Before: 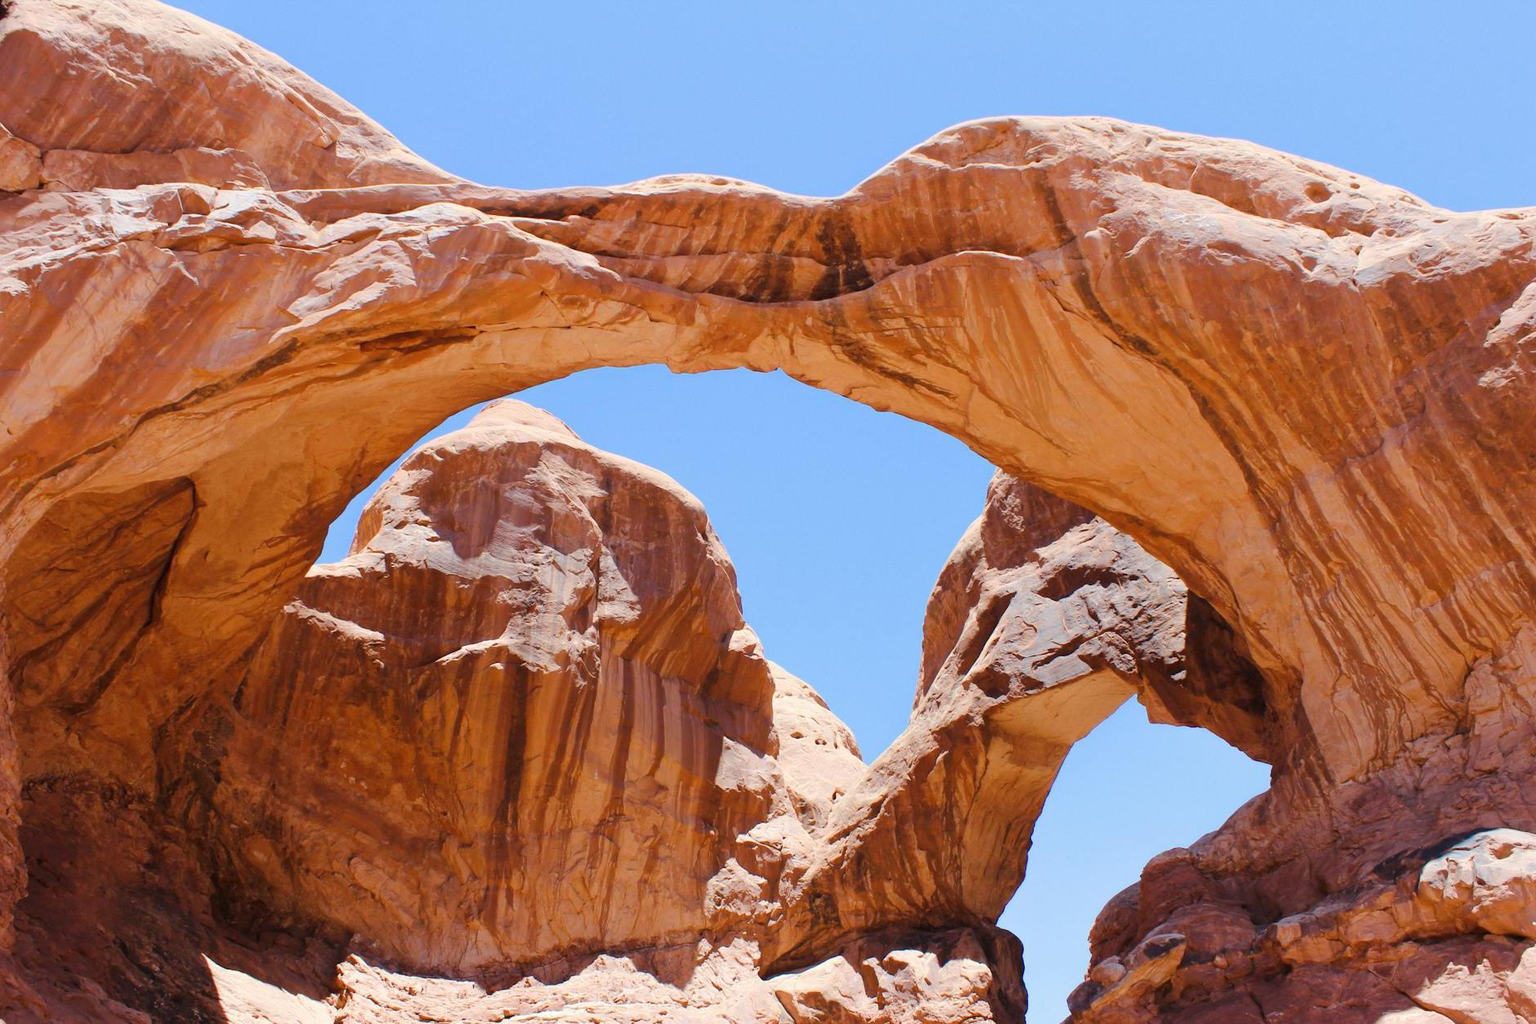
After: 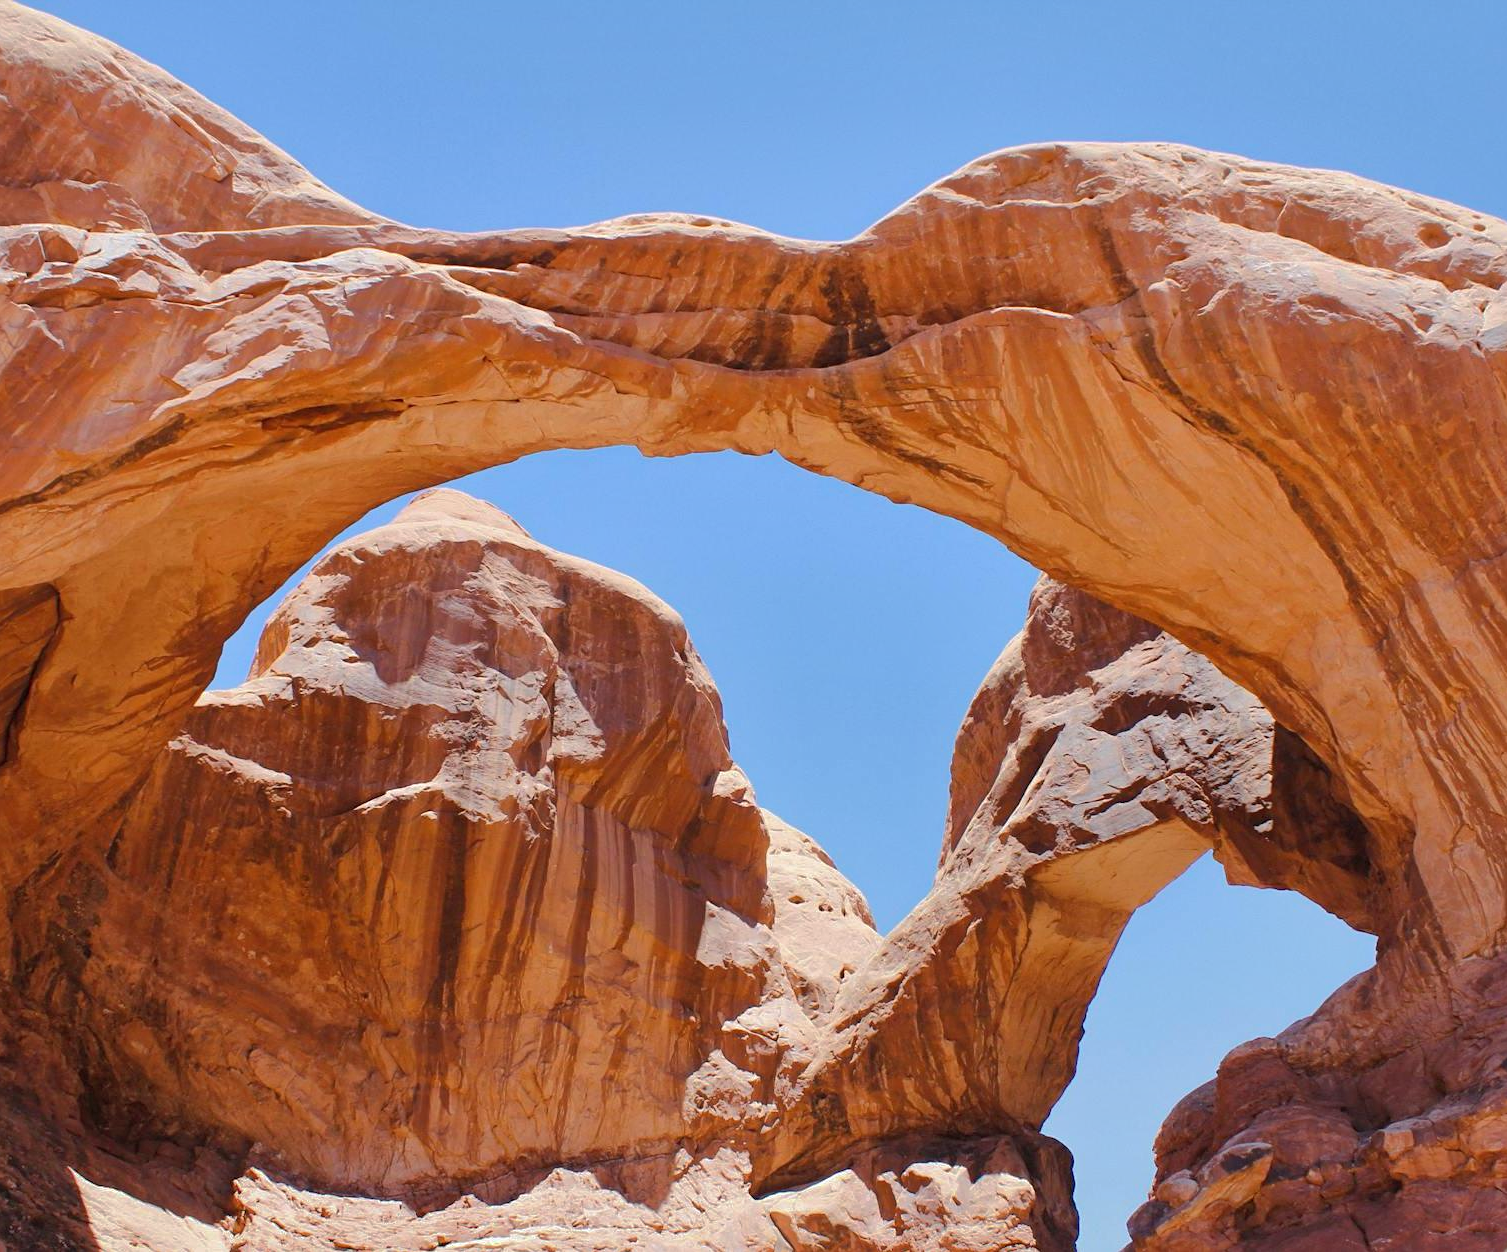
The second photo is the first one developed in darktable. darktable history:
sharpen: amount 0.214
crop and rotate: left 9.559%, right 10.28%
shadows and highlights: shadows 39.56, highlights -59.71
